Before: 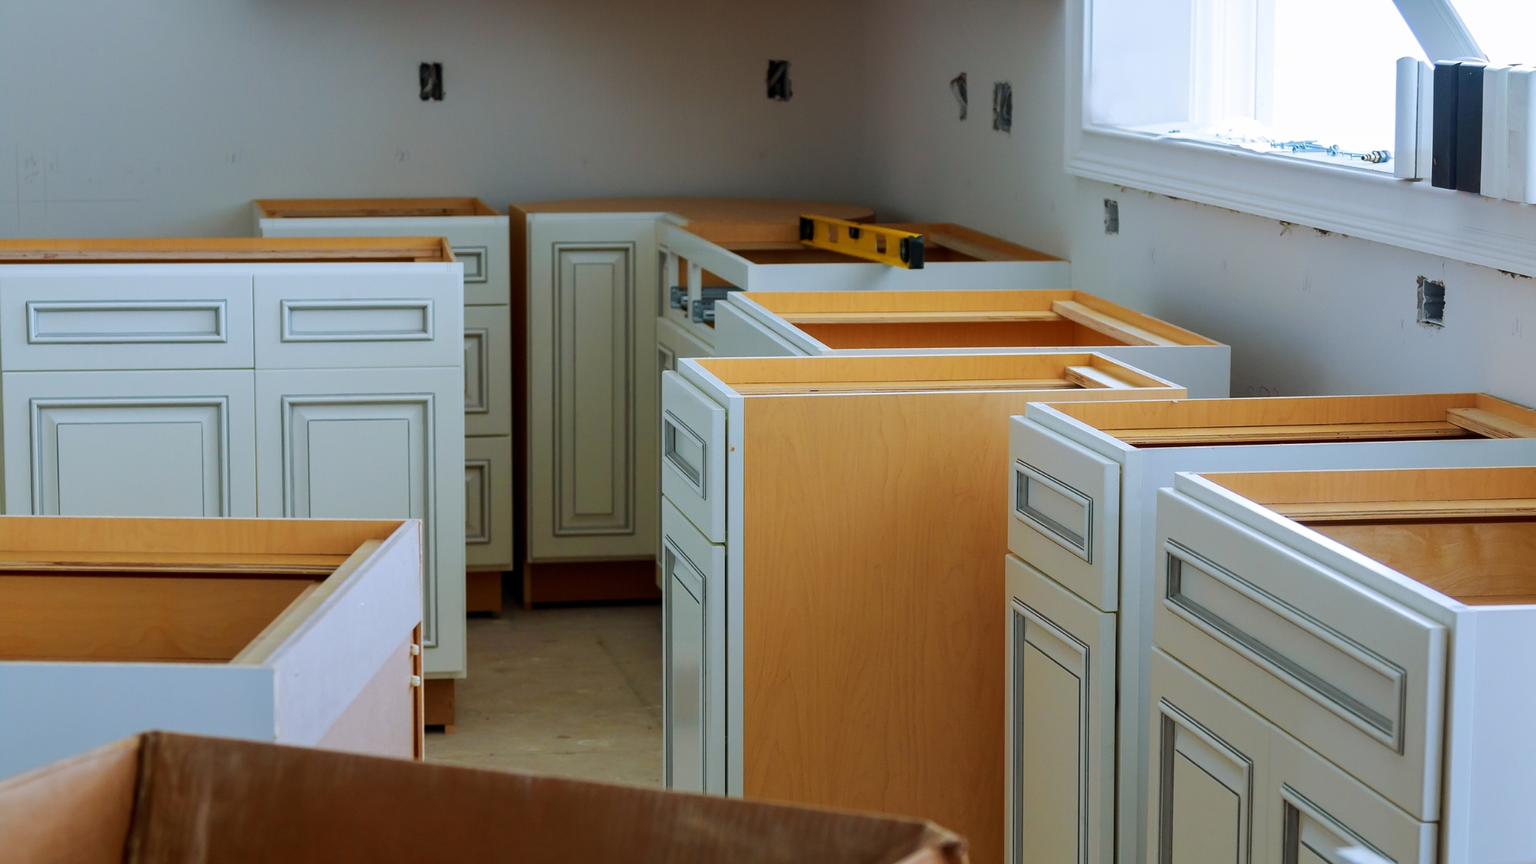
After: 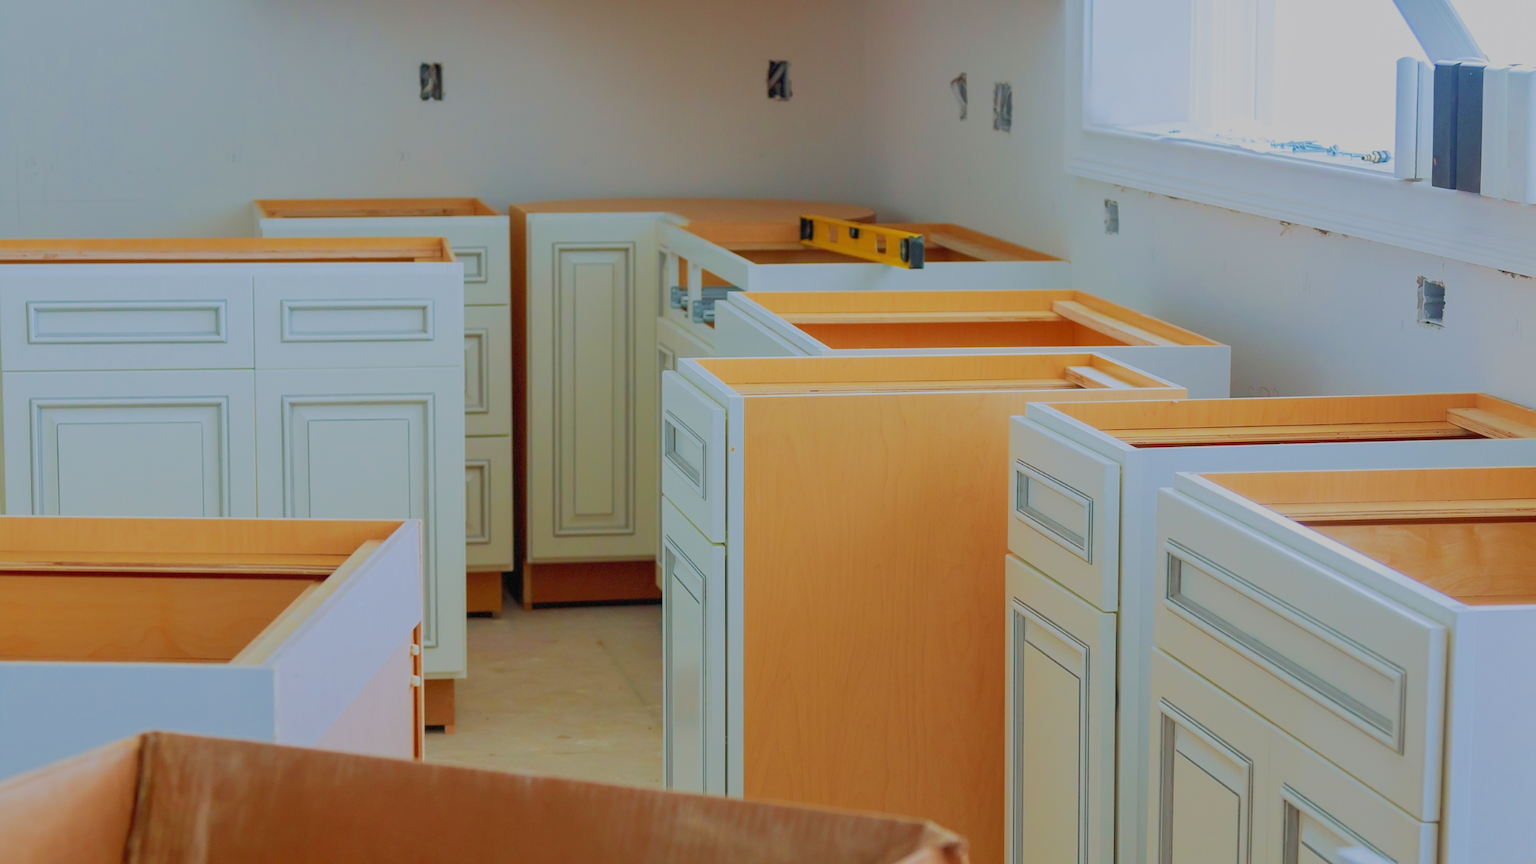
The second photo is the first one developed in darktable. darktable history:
exposure: black level correction 0, exposure 1.2 EV, compensate highlight preservation false
filmic rgb: black relative exposure -16 EV, white relative exposure 8 EV, threshold 3 EV, hardness 4.17, latitude 50%, contrast 0.5, color science v5 (2021), contrast in shadows safe, contrast in highlights safe, enable highlight reconstruction true
